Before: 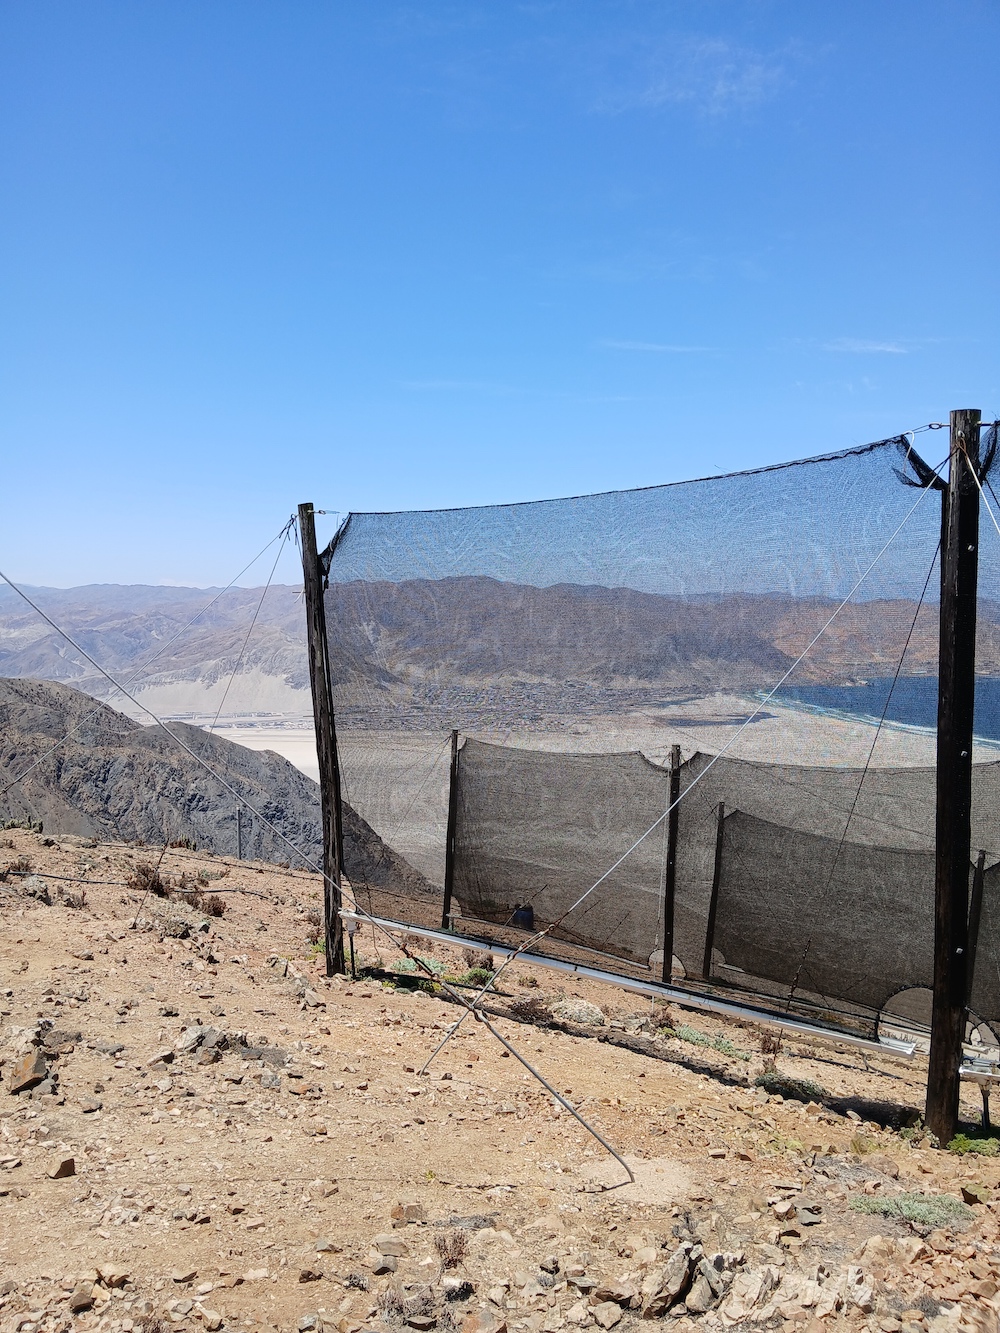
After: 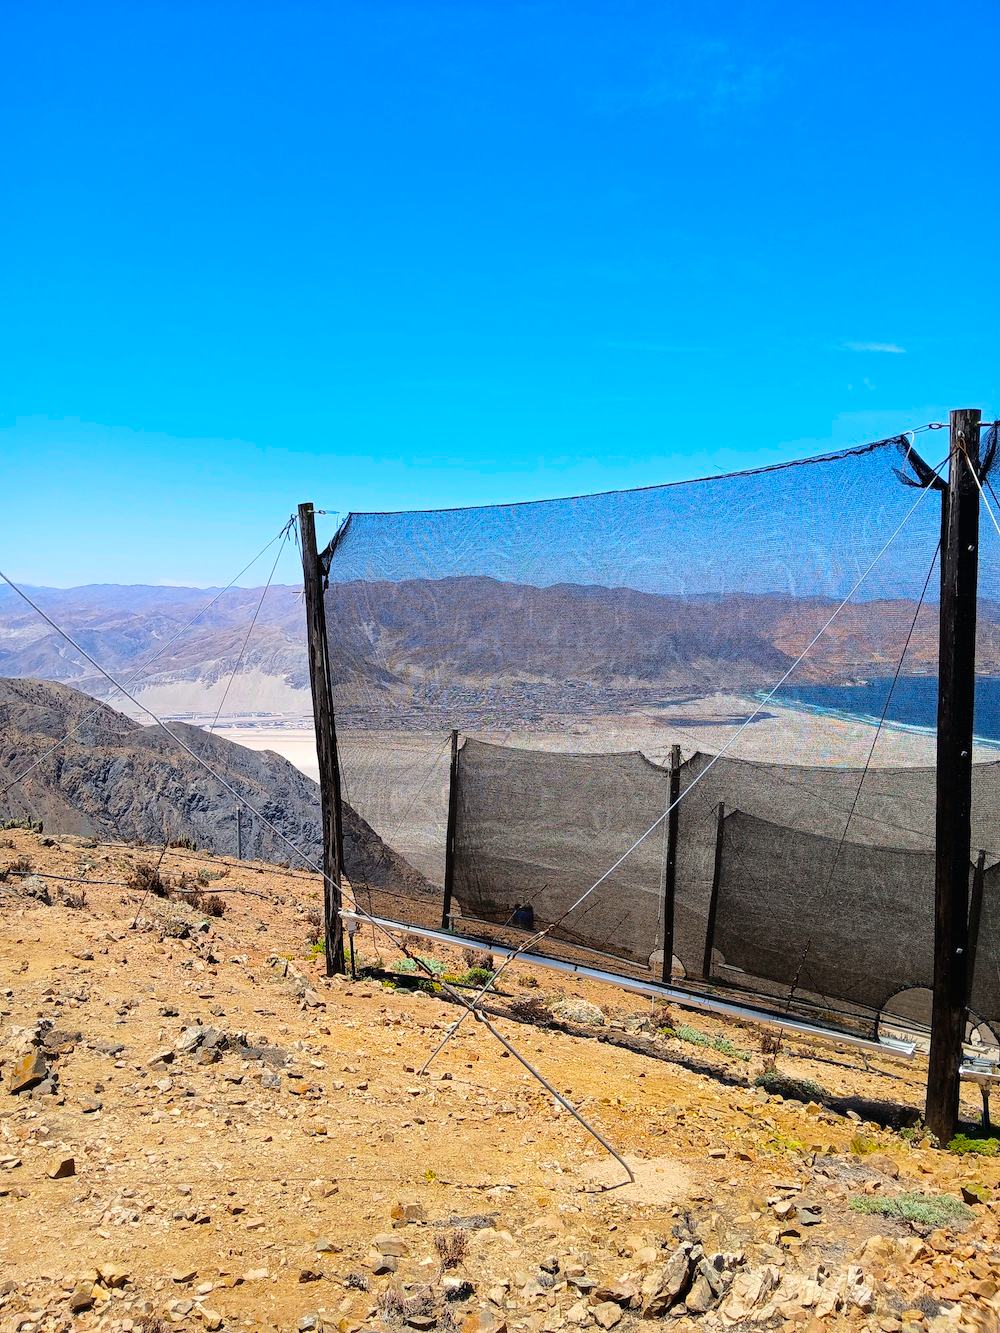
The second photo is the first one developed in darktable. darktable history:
color balance rgb: perceptual saturation grading › global saturation 61.078%, perceptual saturation grading › highlights 20.61%, perceptual saturation grading › shadows -49.402%, global vibrance 30.502%, contrast 10.439%
